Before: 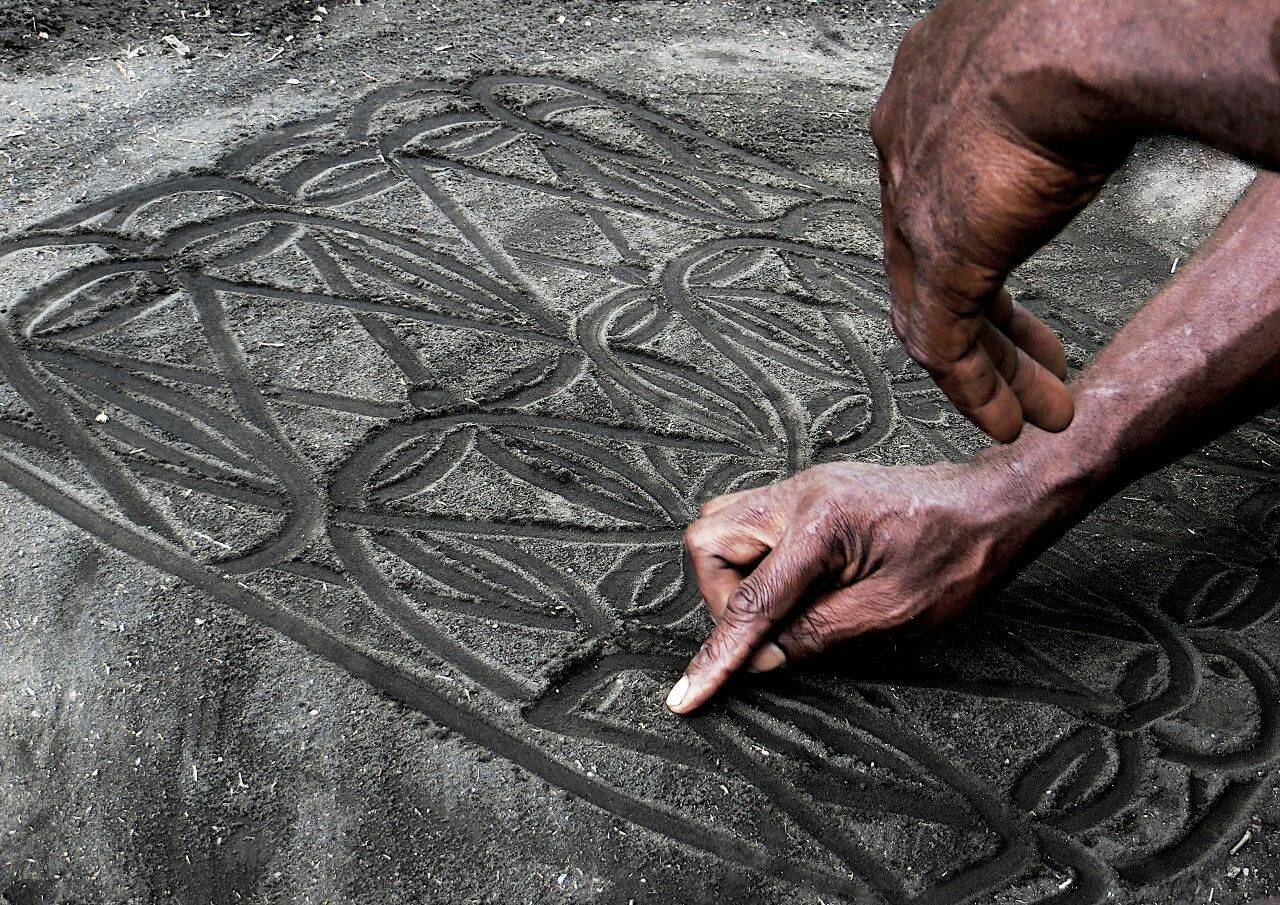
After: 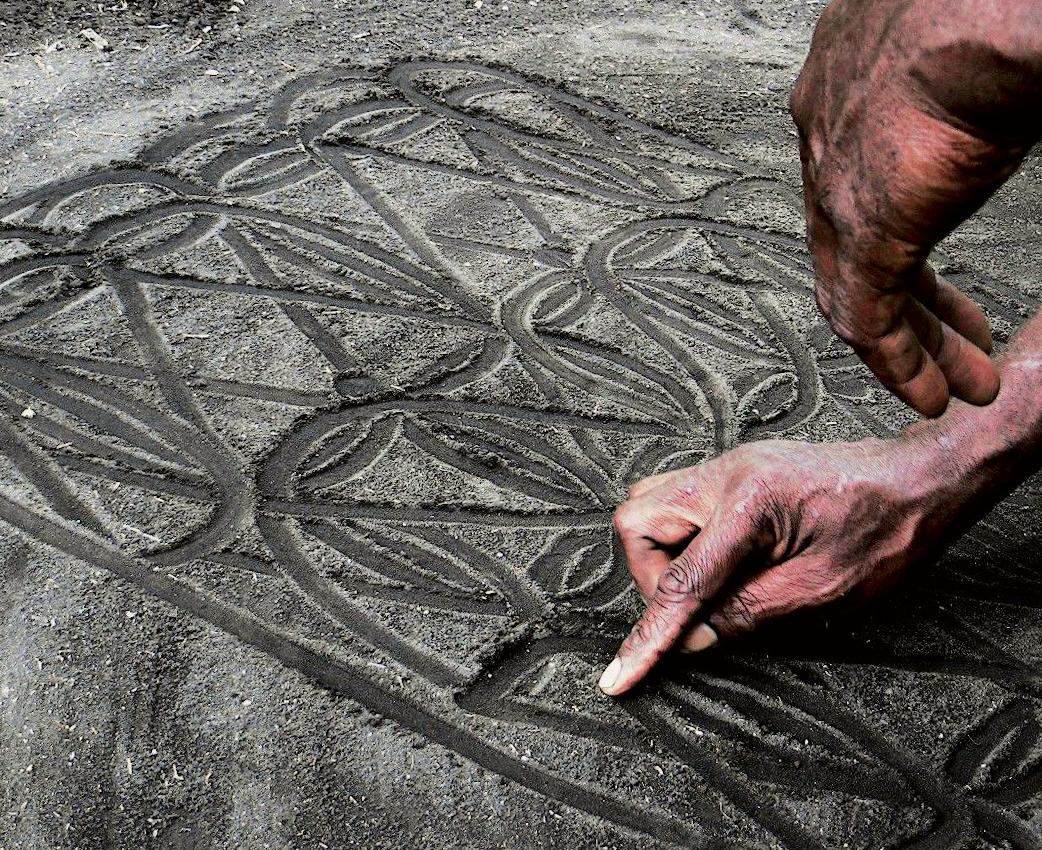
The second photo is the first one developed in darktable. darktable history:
tone curve: curves: ch0 [(0, 0) (0.068, 0.031) (0.175, 0.139) (0.32, 0.345) (0.495, 0.544) (0.748, 0.762) (0.993, 0.954)]; ch1 [(0, 0) (0.294, 0.184) (0.34, 0.303) (0.371, 0.344) (0.441, 0.408) (0.477, 0.474) (0.499, 0.5) (0.529, 0.523) (0.677, 0.762) (1, 1)]; ch2 [(0, 0) (0.431, 0.419) (0.495, 0.502) (0.524, 0.534) (0.557, 0.56) (0.634, 0.654) (0.728, 0.722) (1, 1)], color space Lab, independent channels, preserve colors none
crop and rotate: angle 1.3°, left 4.35%, top 0.422%, right 11.6%, bottom 2.553%
